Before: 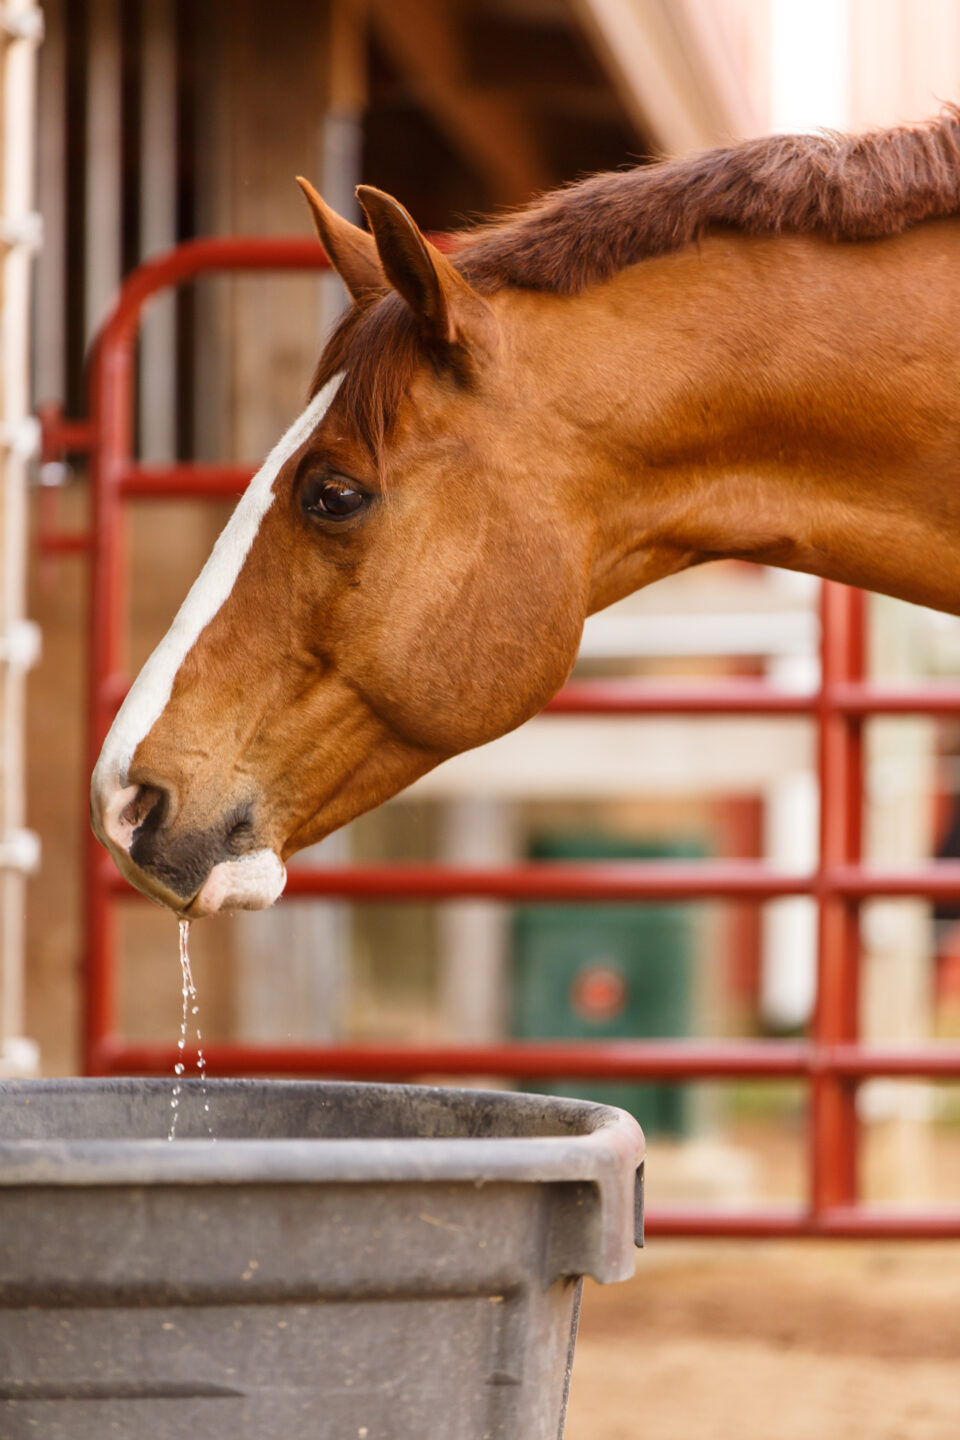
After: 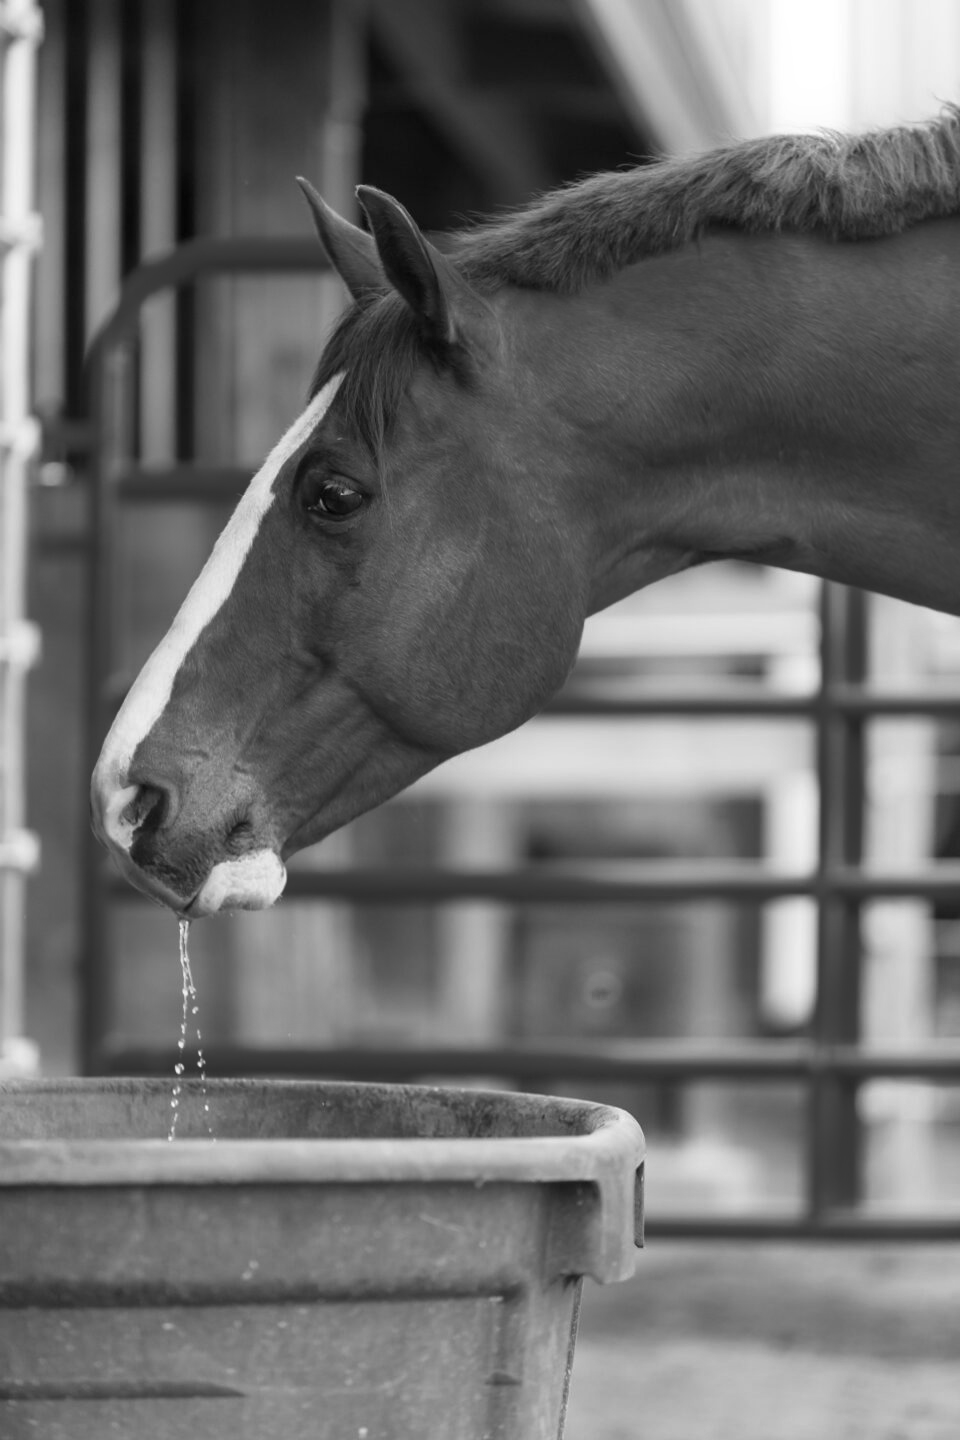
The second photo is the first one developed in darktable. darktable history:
color balance rgb: perceptual saturation grading › global saturation 20%, global vibrance 20%
monochrome: a 0, b 0, size 0.5, highlights 0.57
